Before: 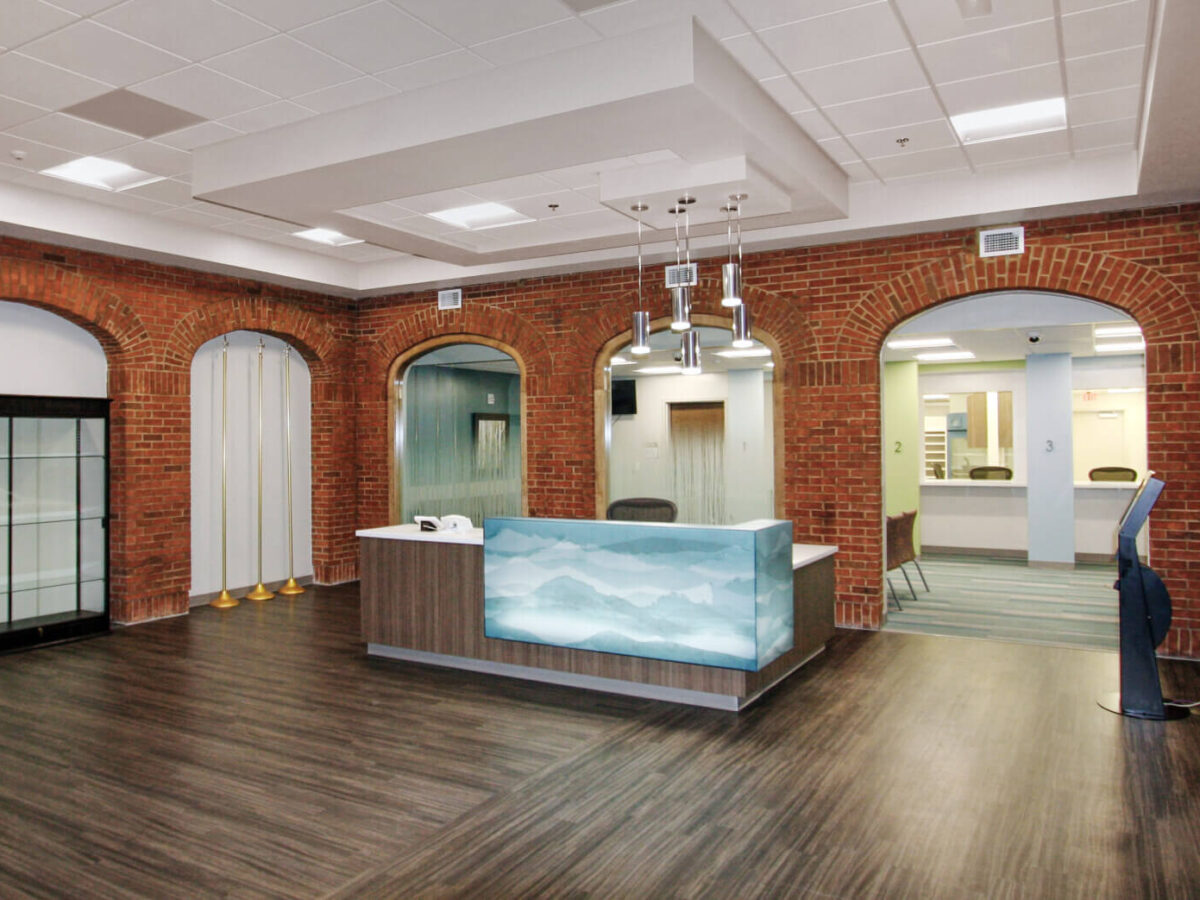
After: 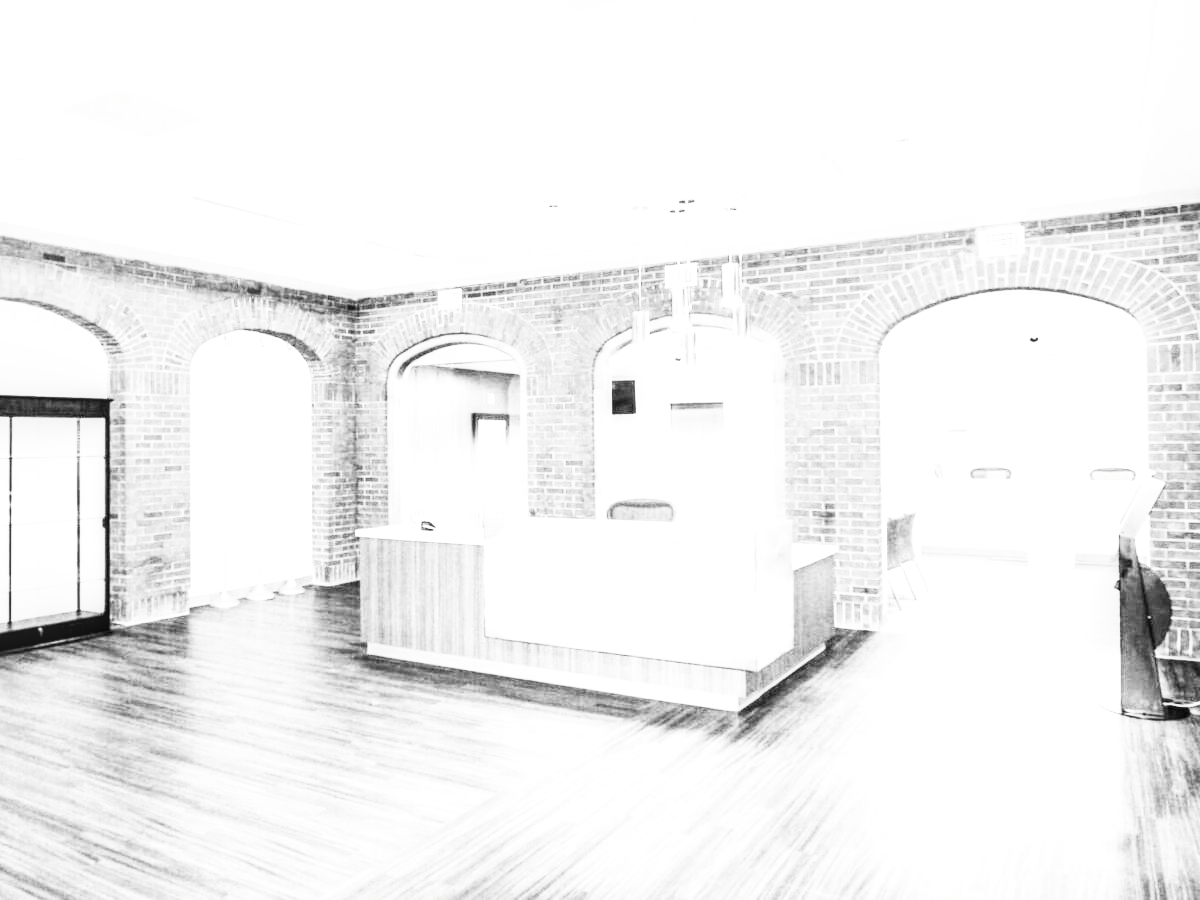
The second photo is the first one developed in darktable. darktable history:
local contrast: on, module defaults
filmic rgb: black relative exposure -7.93 EV, white relative exposure 4.18 EV, threshold 3 EV, hardness 4.05, latitude 51.58%, contrast 1.012, shadows ↔ highlights balance 5.9%, enable highlight reconstruction true
contrast brightness saturation: contrast 0.534, brightness 0.469, saturation -0.996
exposure: black level correction 0.001, exposure 2.681 EV, compensate exposure bias true, compensate highlight preservation false
